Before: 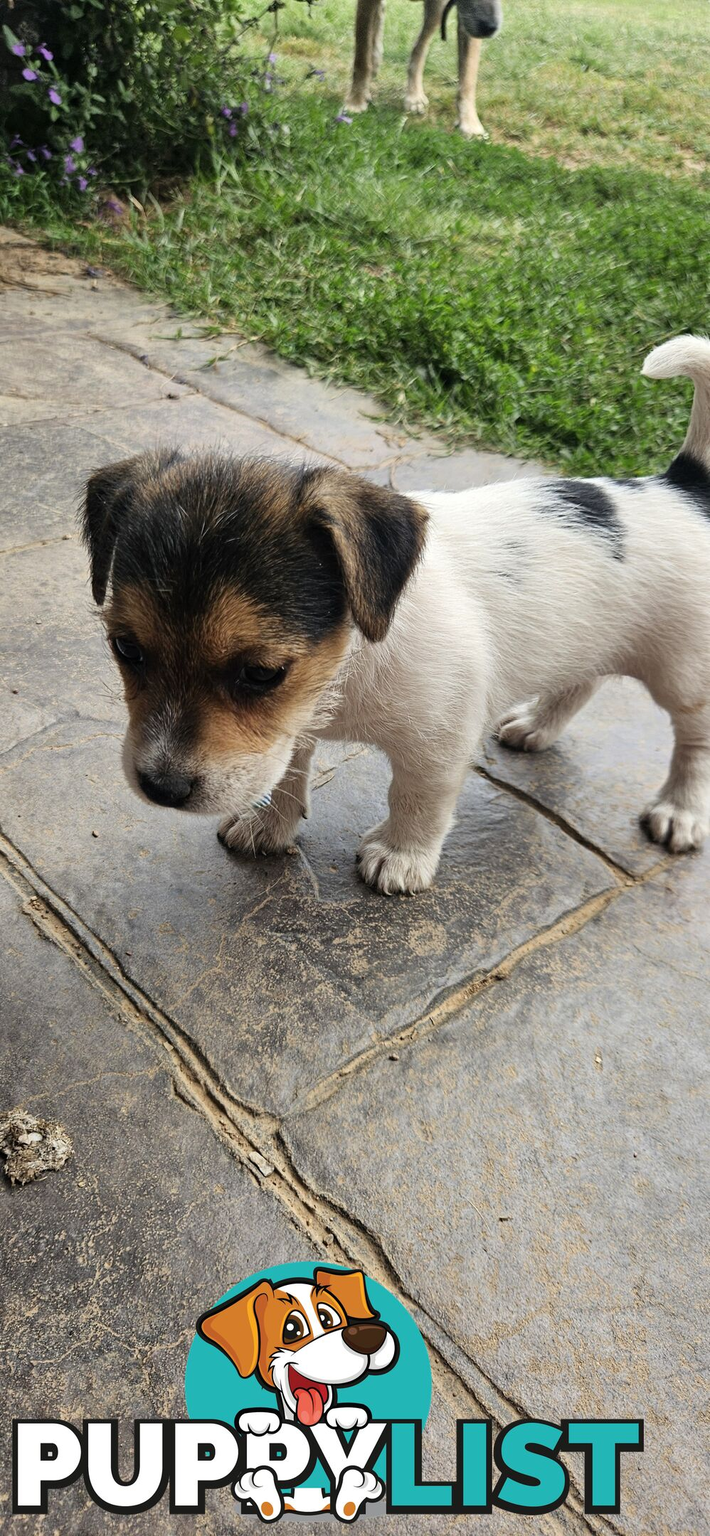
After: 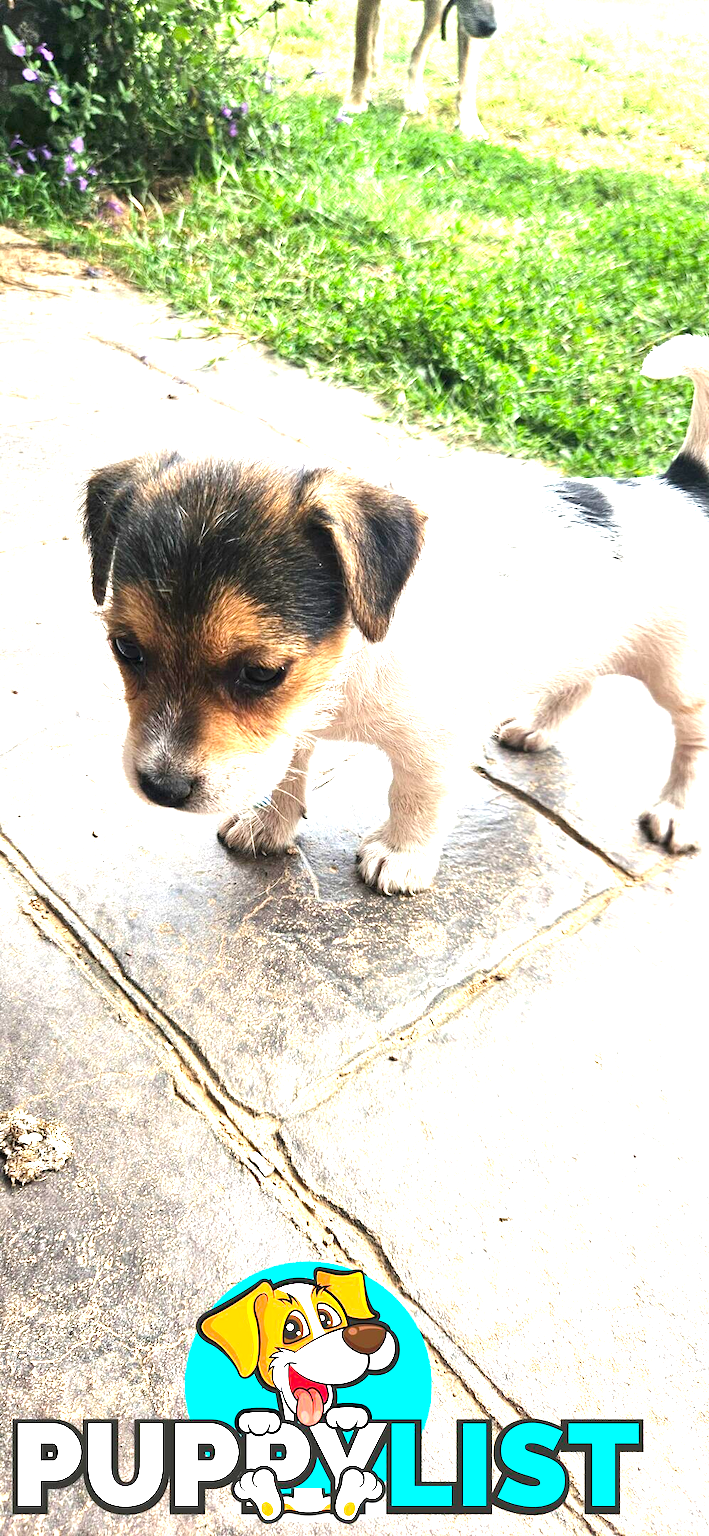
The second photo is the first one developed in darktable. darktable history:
exposure: black level correction 0, exposure 2 EV, compensate highlight preservation false
